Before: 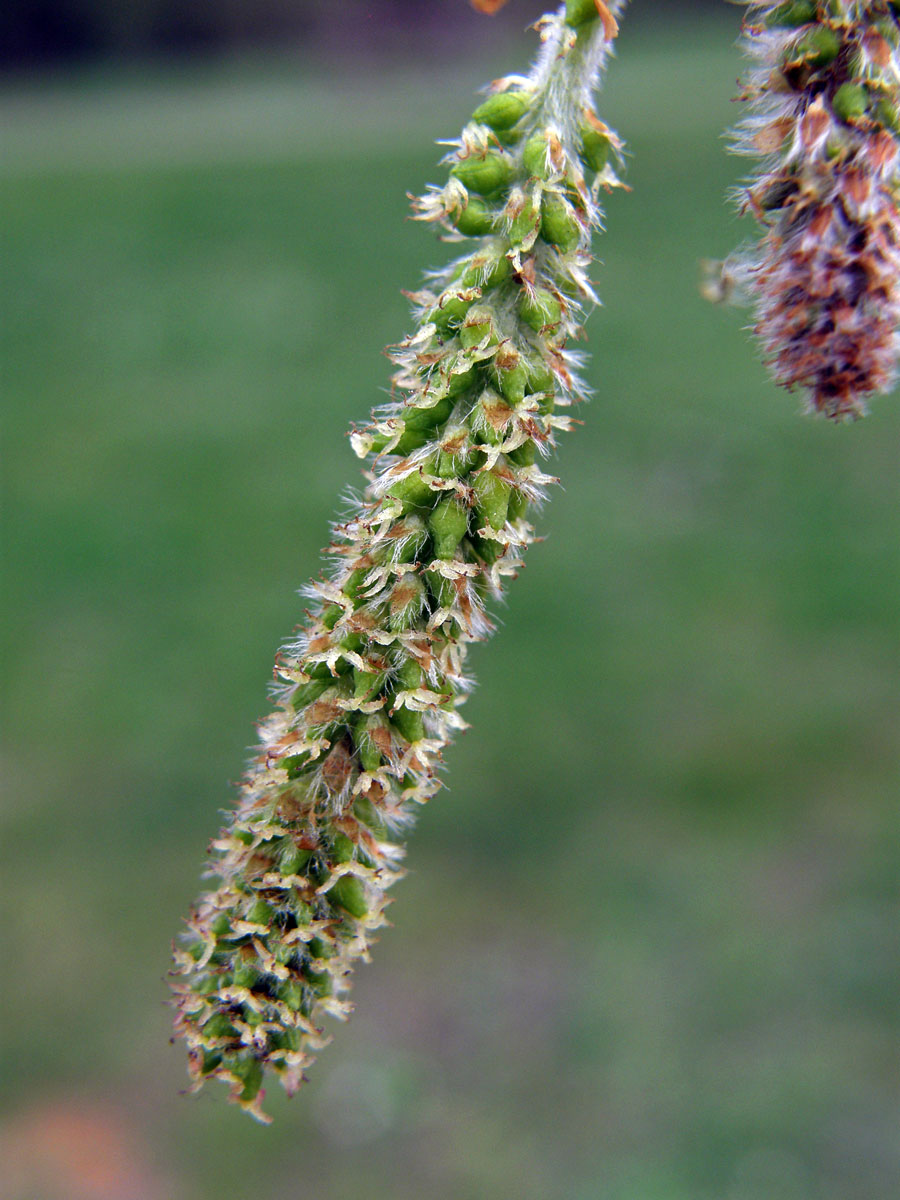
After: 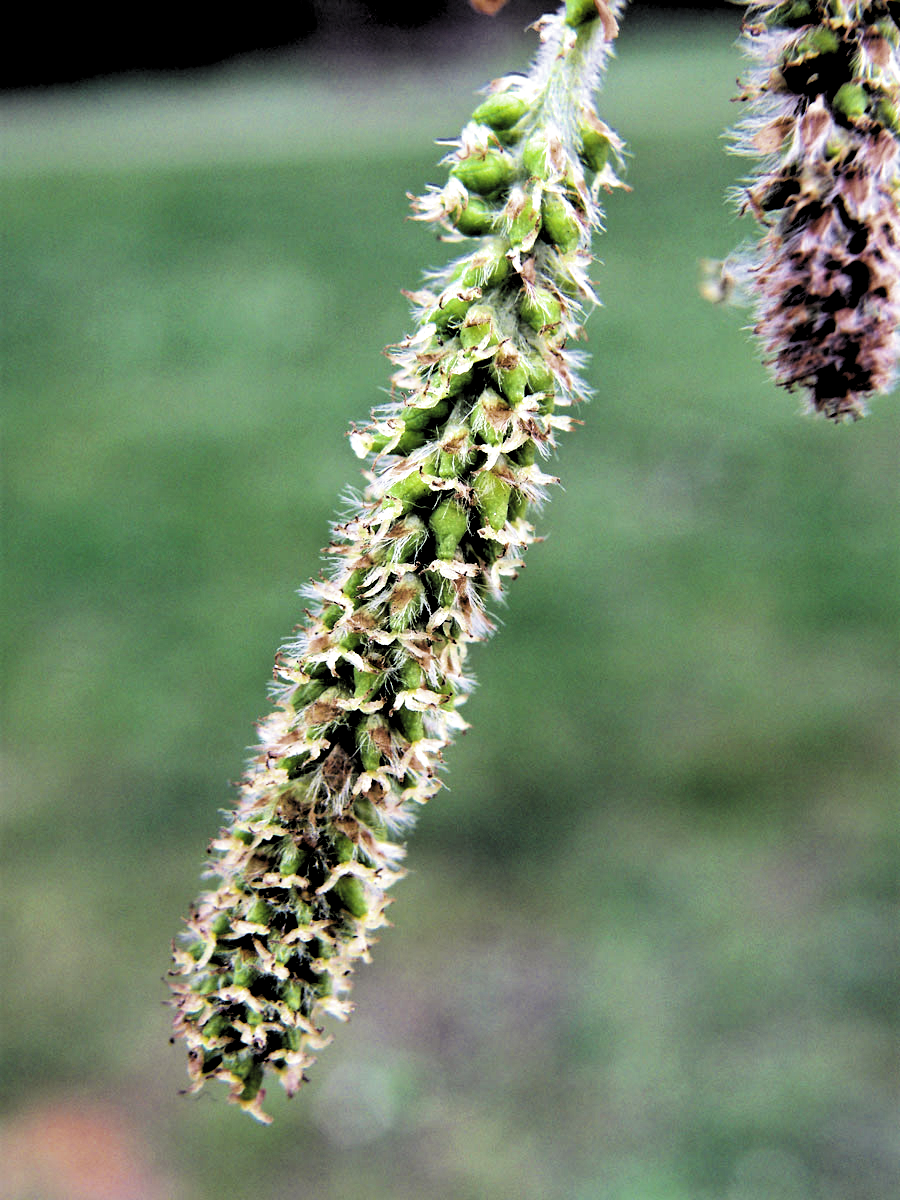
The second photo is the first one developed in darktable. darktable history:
levels: gray 59.32%, white 99.89%, levels [0.514, 0.759, 1]
filmic rgb: black relative exposure -7.65 EV, white relative exposure 4.56 EV, threshold 2.98 EV, hardness 3.61, color science v6 (2022), enable highlight reconstruction true
exposure: black level correction 0, exposure 2.143 EV, compensate exposure bias true, compensate highlight preservation false
